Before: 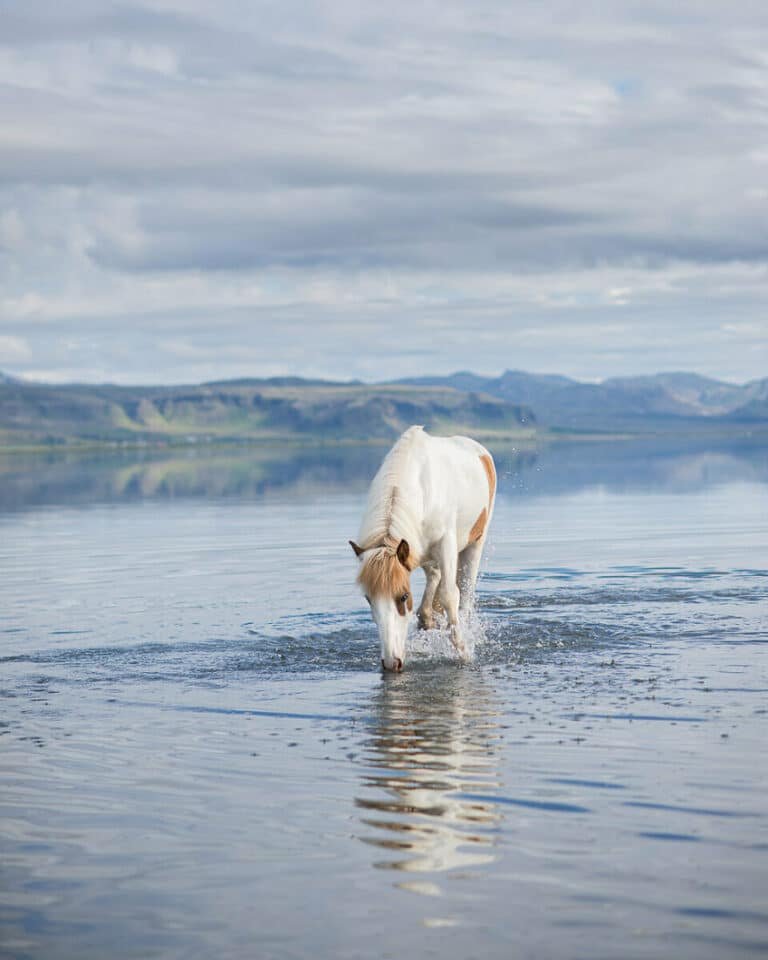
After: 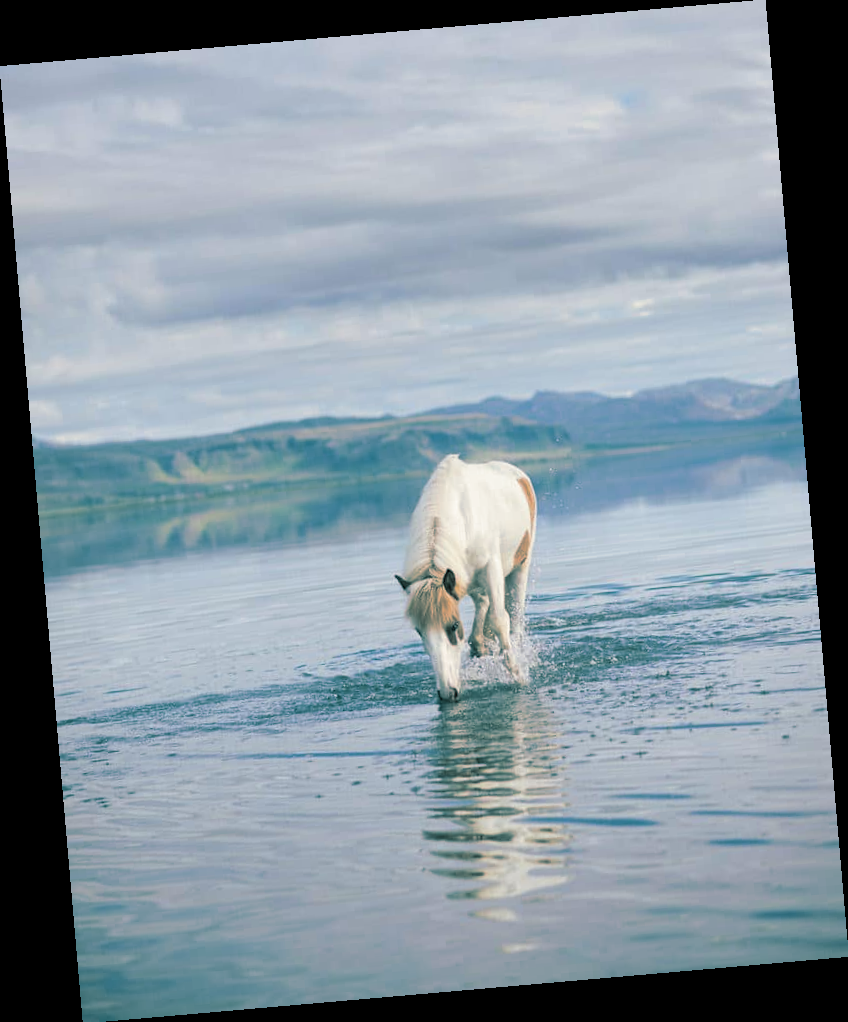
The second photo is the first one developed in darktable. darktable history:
split-toning: shadows › hue 186.43°, highlights › hue 49.29°, compress 30.29%
rotate and perspective: rotation -4.98°, automatic cropping off
